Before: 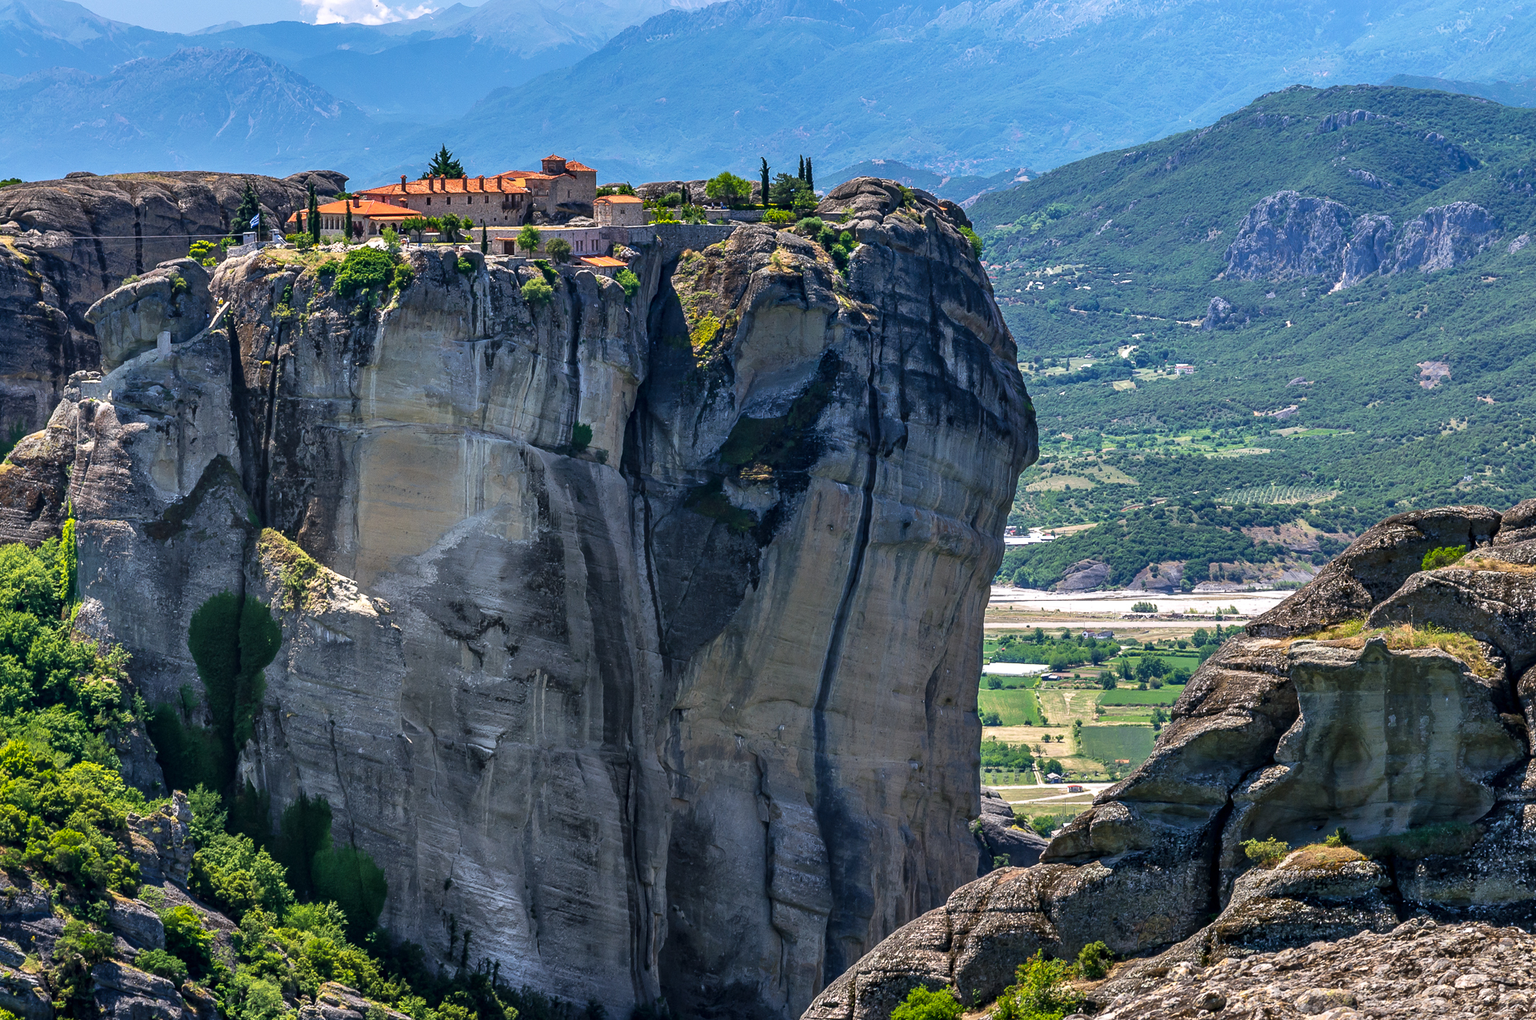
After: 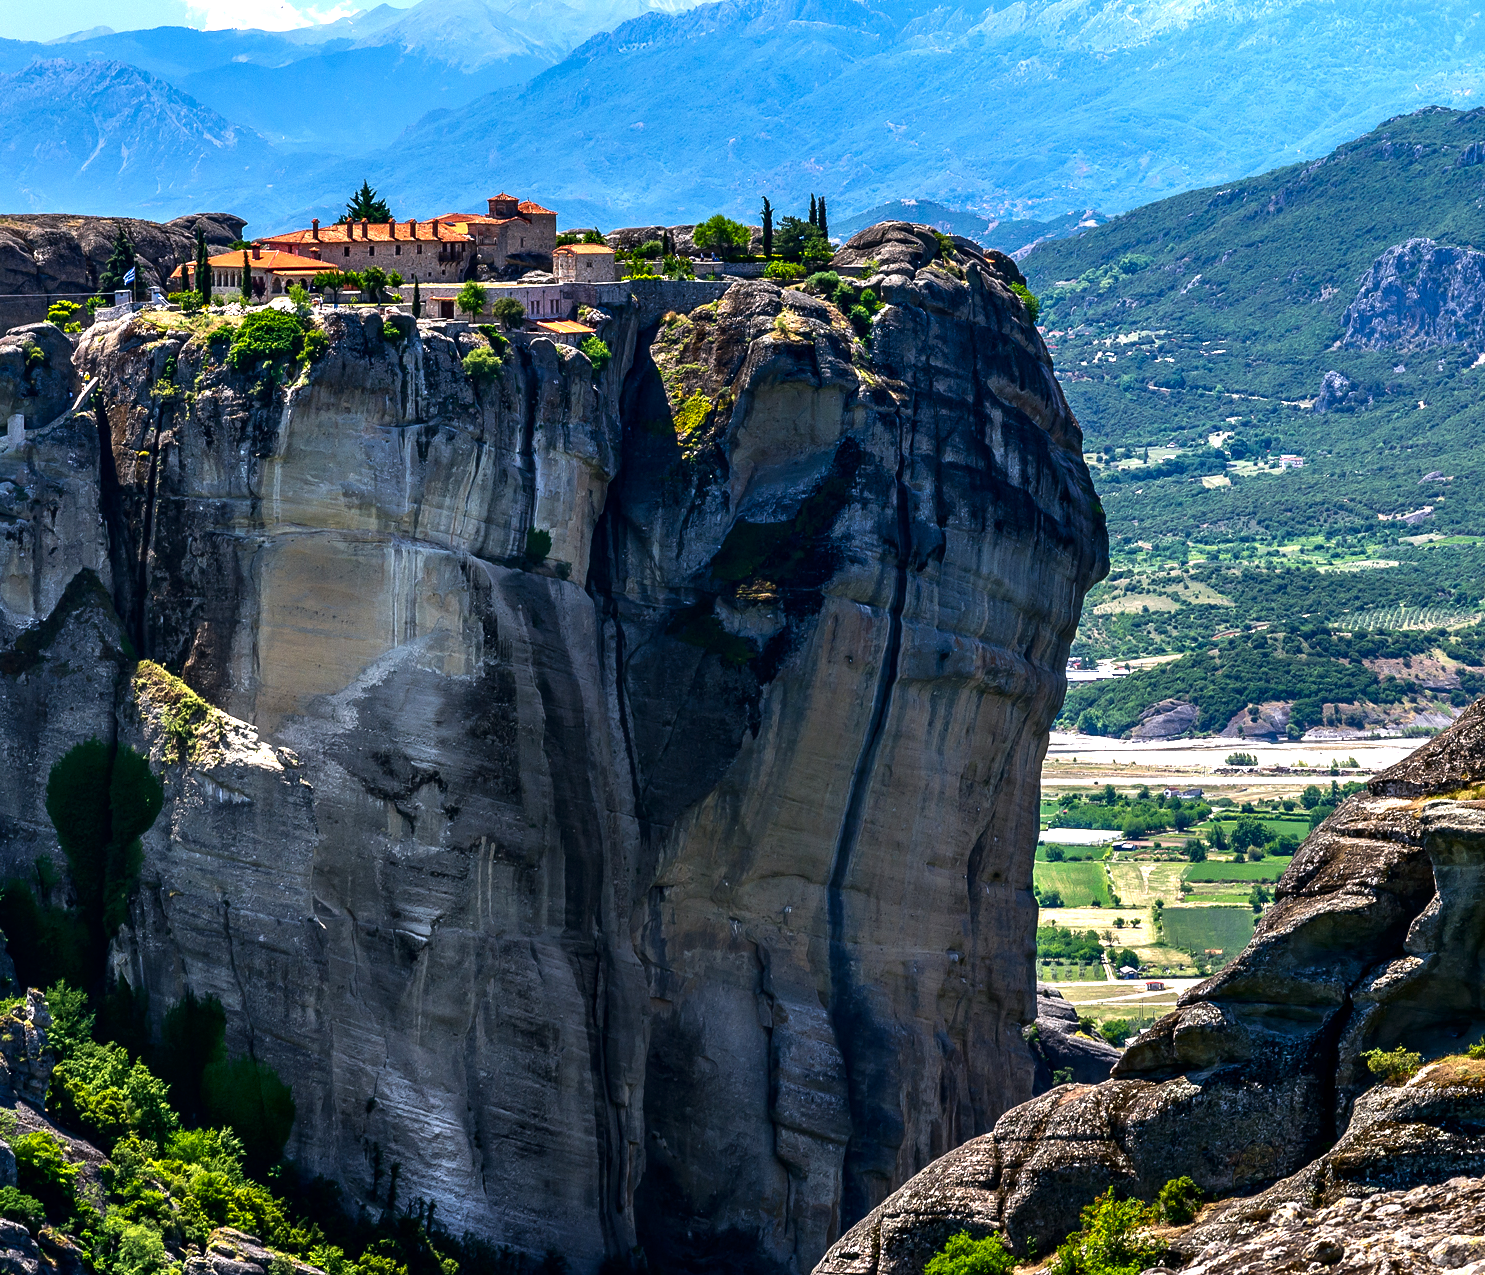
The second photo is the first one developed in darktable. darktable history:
tone equalizer: -8 EV -0.787 EV, -7 EV -0.703 EV, -6 EV -0.619 EV, -5 EV -0.398 EV, -3 EV 0.376 EV, -2 EV 0.6 EV, -1 EV 0.674 EV, +0 EV 0.77 EV, luminance estimator HSV value / RGB max
crop: left 9.874%, right 12.777%
contrast brightness saturation: brightness -0.203, saturation 0.083
